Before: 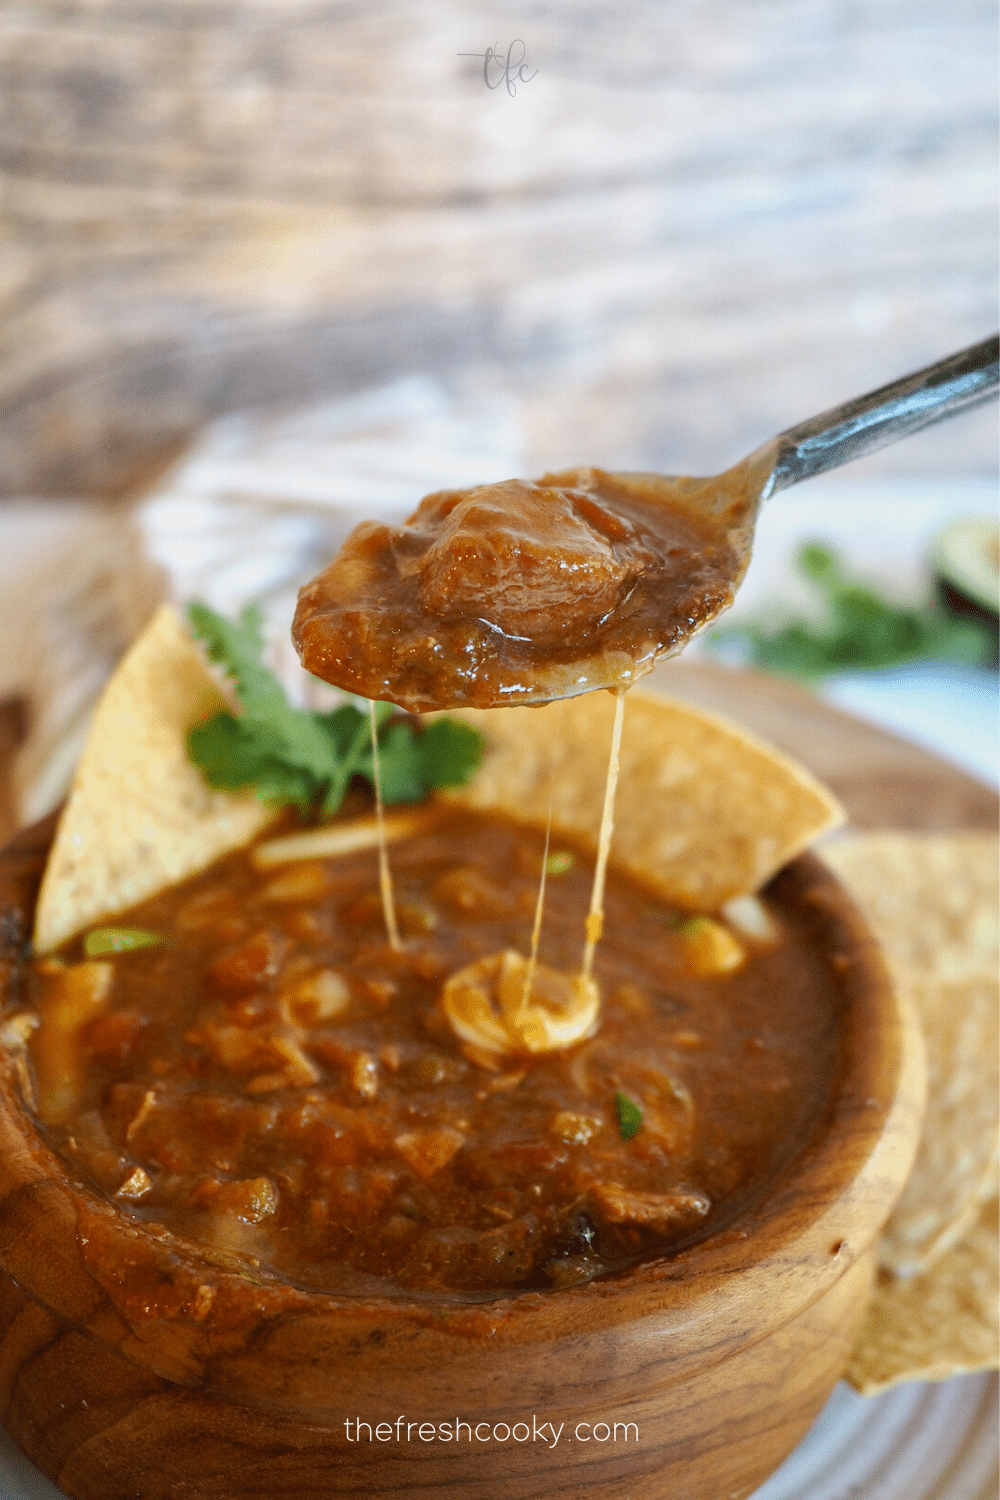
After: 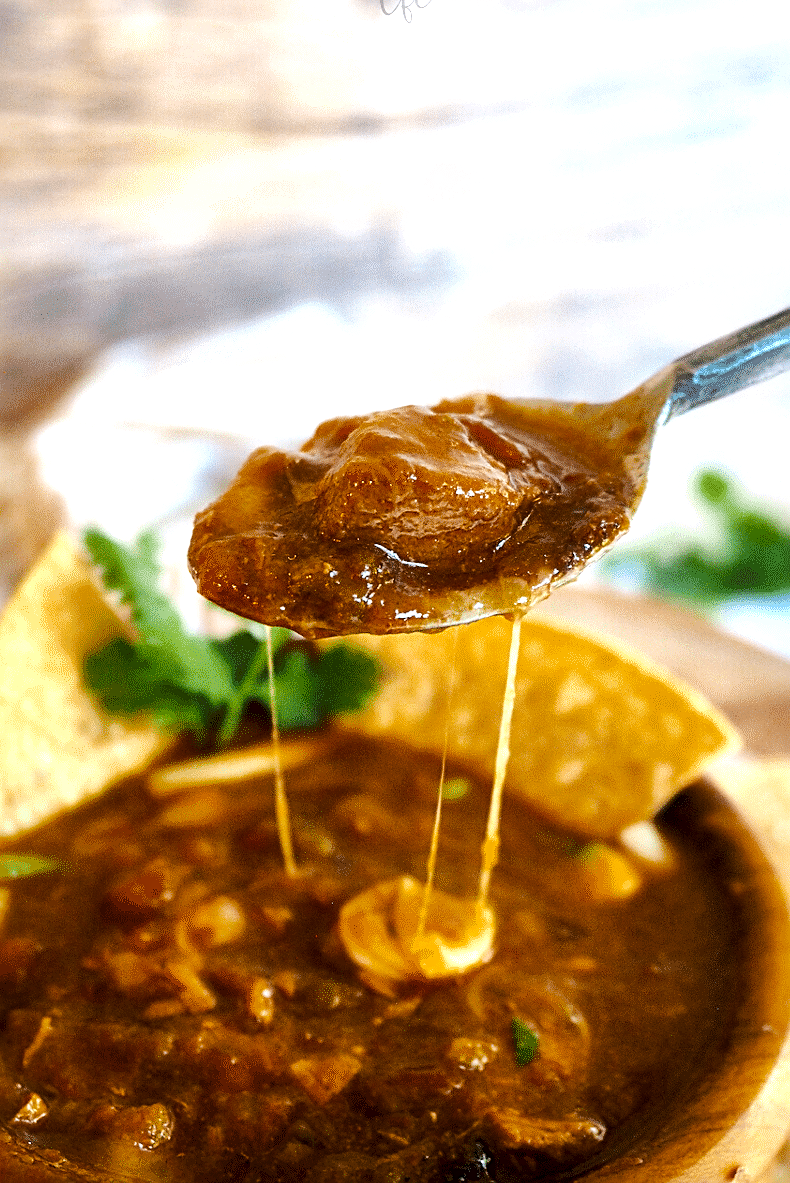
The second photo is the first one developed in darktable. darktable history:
tone equalizer: -8 EV -0.745 EV, -7 EV -0.739 EV, -6 EV -0.561 EV, -5 EV -0.414 EV, -3 EV 0.403 EV, -2 EV 0.6 EV, -1 EV 0.695 EV, +0 EV 0.734 EV, edges refinement/feathering 500, mask exposure compensation -1.57 EV, preserve details no
haze removal: strength -0.105, adaptive false
contrast equalizer: octaves 7, y [[0.5, 0.496, 0.435, 0.435, 0.496, 0.5], [0.5 ×6], [0.5 ×6], [0 ×6], [0 ×6]]
levels: levels [0.062, 0.494, 0.925]
sharpen: on, module defaults
crop and rotate: left 10.432%, top 4.983%, right 10.503%, bottom 16.101%
local contrast: mode bilateral grid, contrast 25, coarseness 59, detail 151%, midtone range 0.2
color balance rgb: linear chroma grading › global chroma 0.538%, perceptual saturation grading › global saturation 30.767%, perceptual brilliance grading › mid-tones 9.733%, perceptual brilliance grading › shadows 14.21%, global vibrance -7.427%, contrast -12.352%, saturation formula JzAzBz (2021)
